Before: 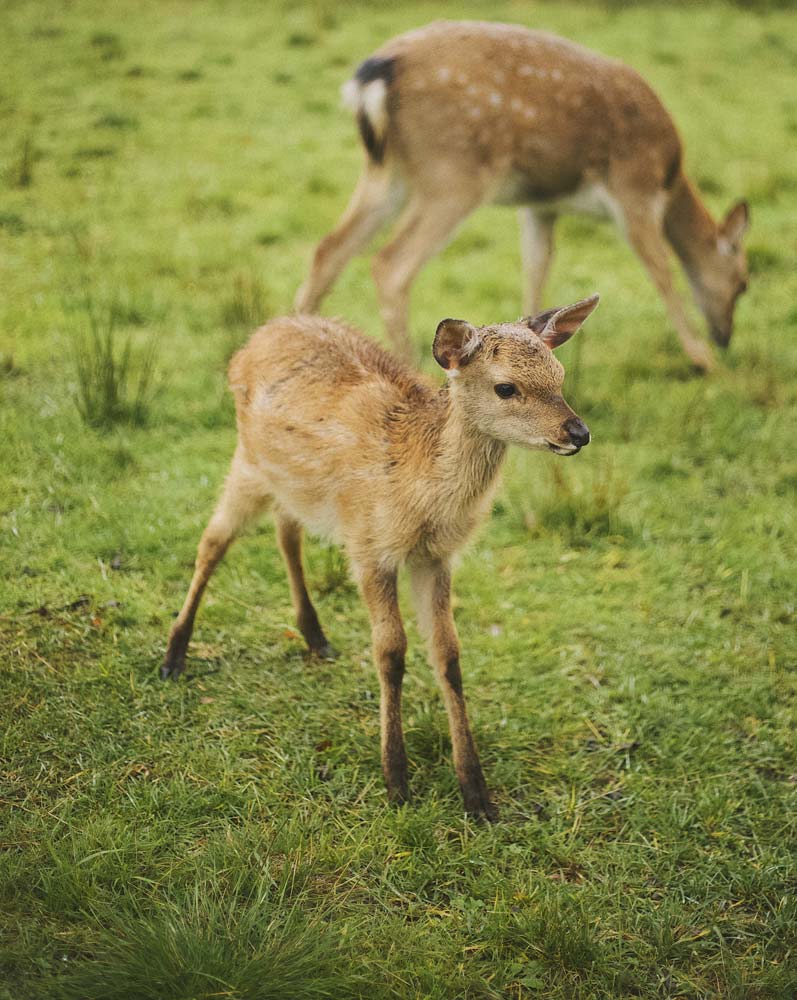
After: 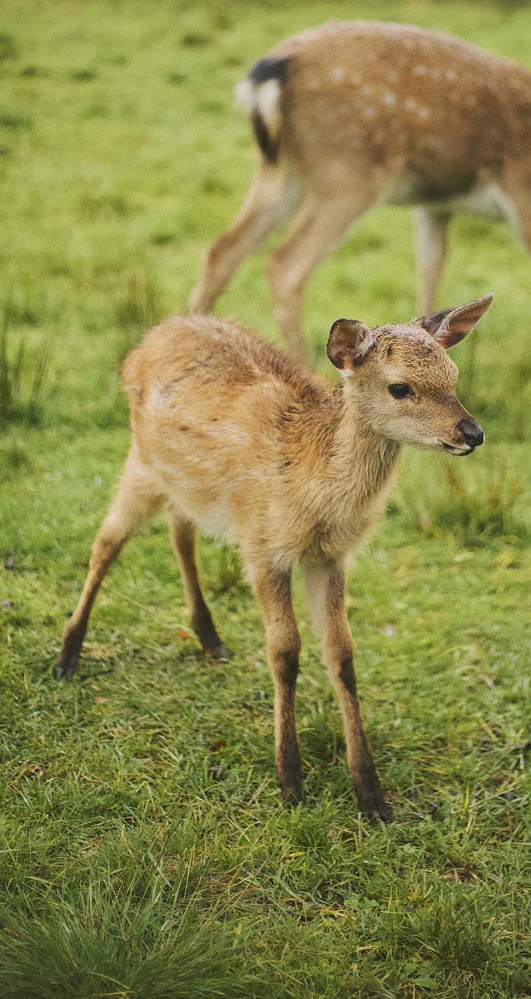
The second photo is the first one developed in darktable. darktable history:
crop and rotate: left 13.342%, right 19.991%
shadows and highlights: shadows 37.27, highlights -28.18, soften with gaussian
